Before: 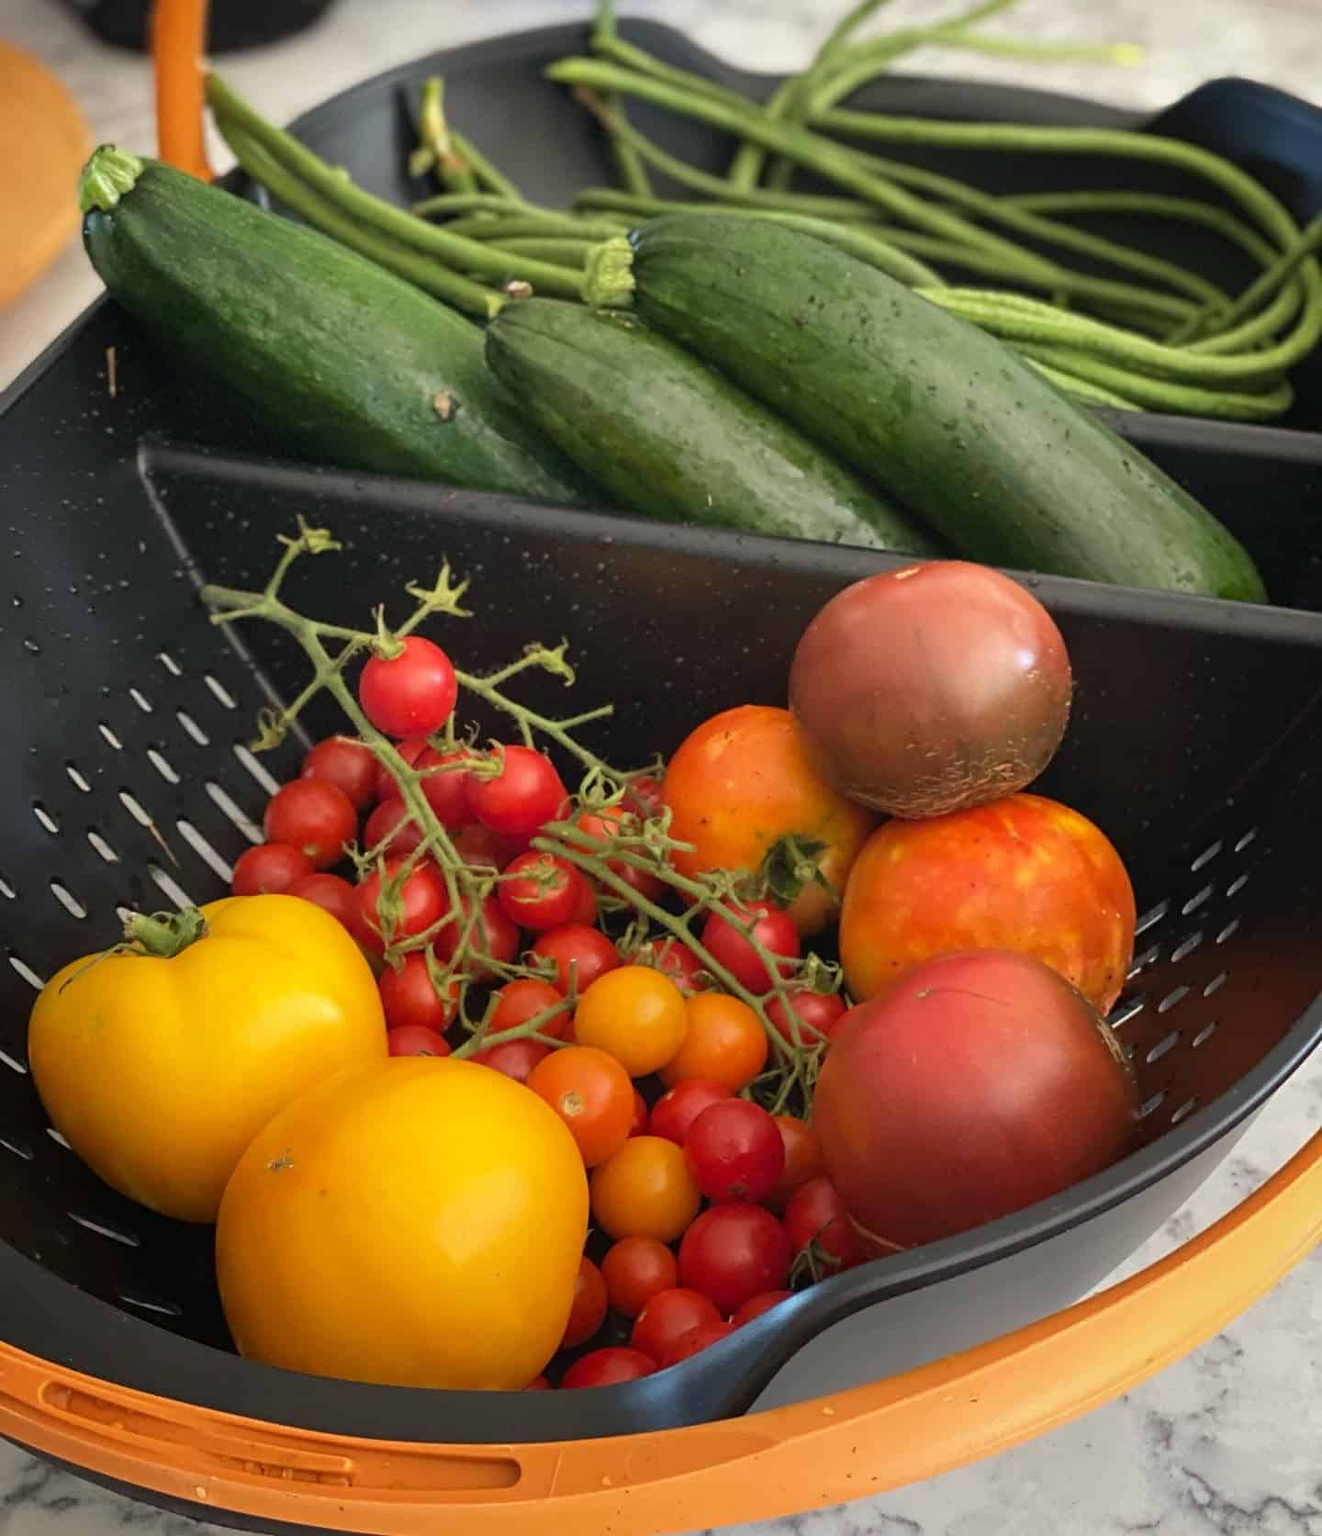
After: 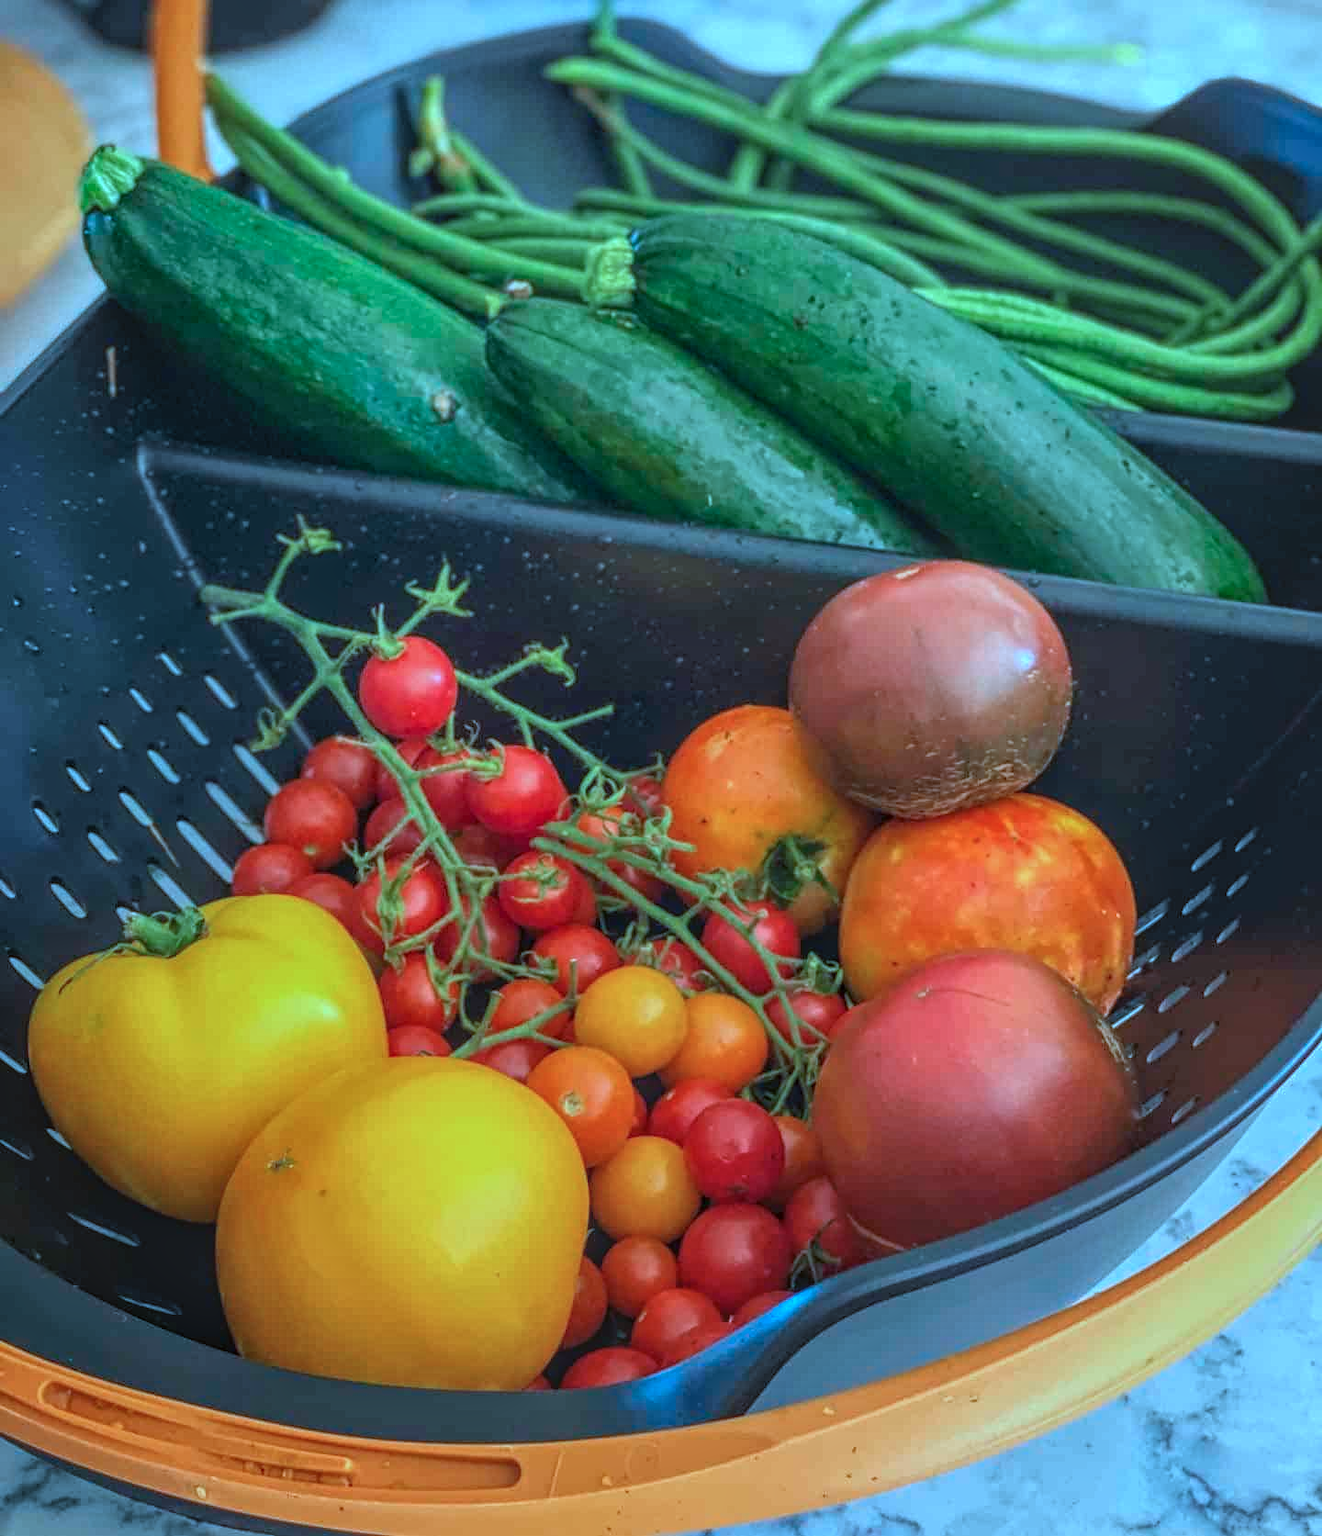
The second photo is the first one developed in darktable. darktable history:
contrast brightness saturation: saturation 0.18
local contrast: highlights 66%, shadows 33%, detail 166%, midtone range 0.2
color calibration: illuminant custom, x 0.432, y 0.395, temperature 3098 K
